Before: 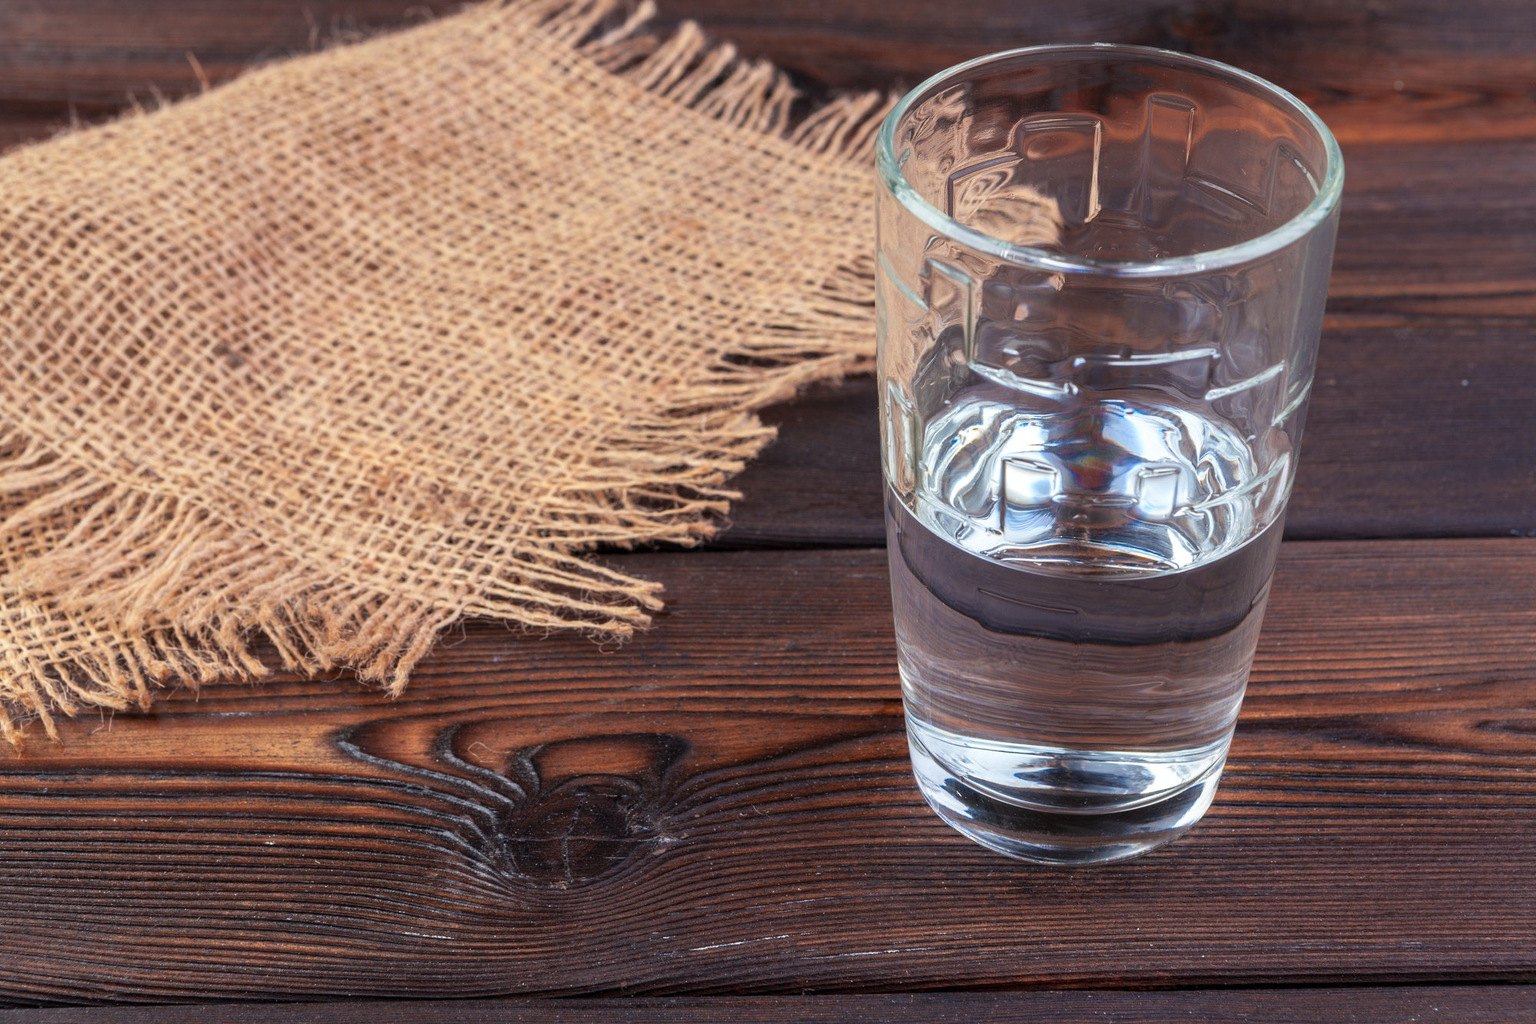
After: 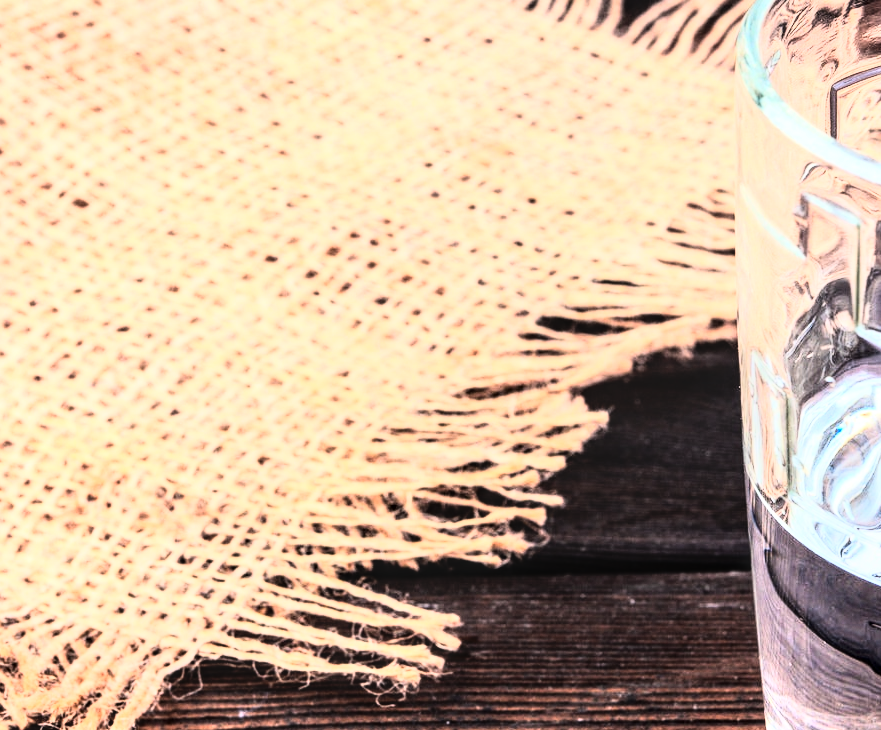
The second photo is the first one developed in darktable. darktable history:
local contrast: detail 130%
crop: left 20.248%, top 10.86%, right 35.675%, bottom 34.321%
rgb curve: curves: ch0 [(0, 0) (0.21, 0.15) (0.24, 0.21) (0.5, 0.75) (0.75, 0.96) (0.89, 0.99) (1, 1)]; ch1 [(0, 0.02) (0.21, 0.13) (0.25, 0.2) (0.5, 0.67) (0.75, 0.9) (0.89, 0.97) (1, 1)]; ch2 [(0, 0.02) (0.21, 0.13) (0.25, 0.2) (0.5, 0.67) (0.75, 0.9) (0.89, 0.97) (1, 1)], compensate middle gray true
tone equalizer: -8 EV -0.75 EV, -7 EV -0.7 EV, -6 EV -0.6 EV, -5 EV -0.4 EV, -3 EV 0.4 EV, -2 EV 0.6 EV, -1 EV 0.7 EV, +0 EV 0.75 EV, edges refinement/feathering 500, mask exposure compensation -1.57 EV, preserve details no
